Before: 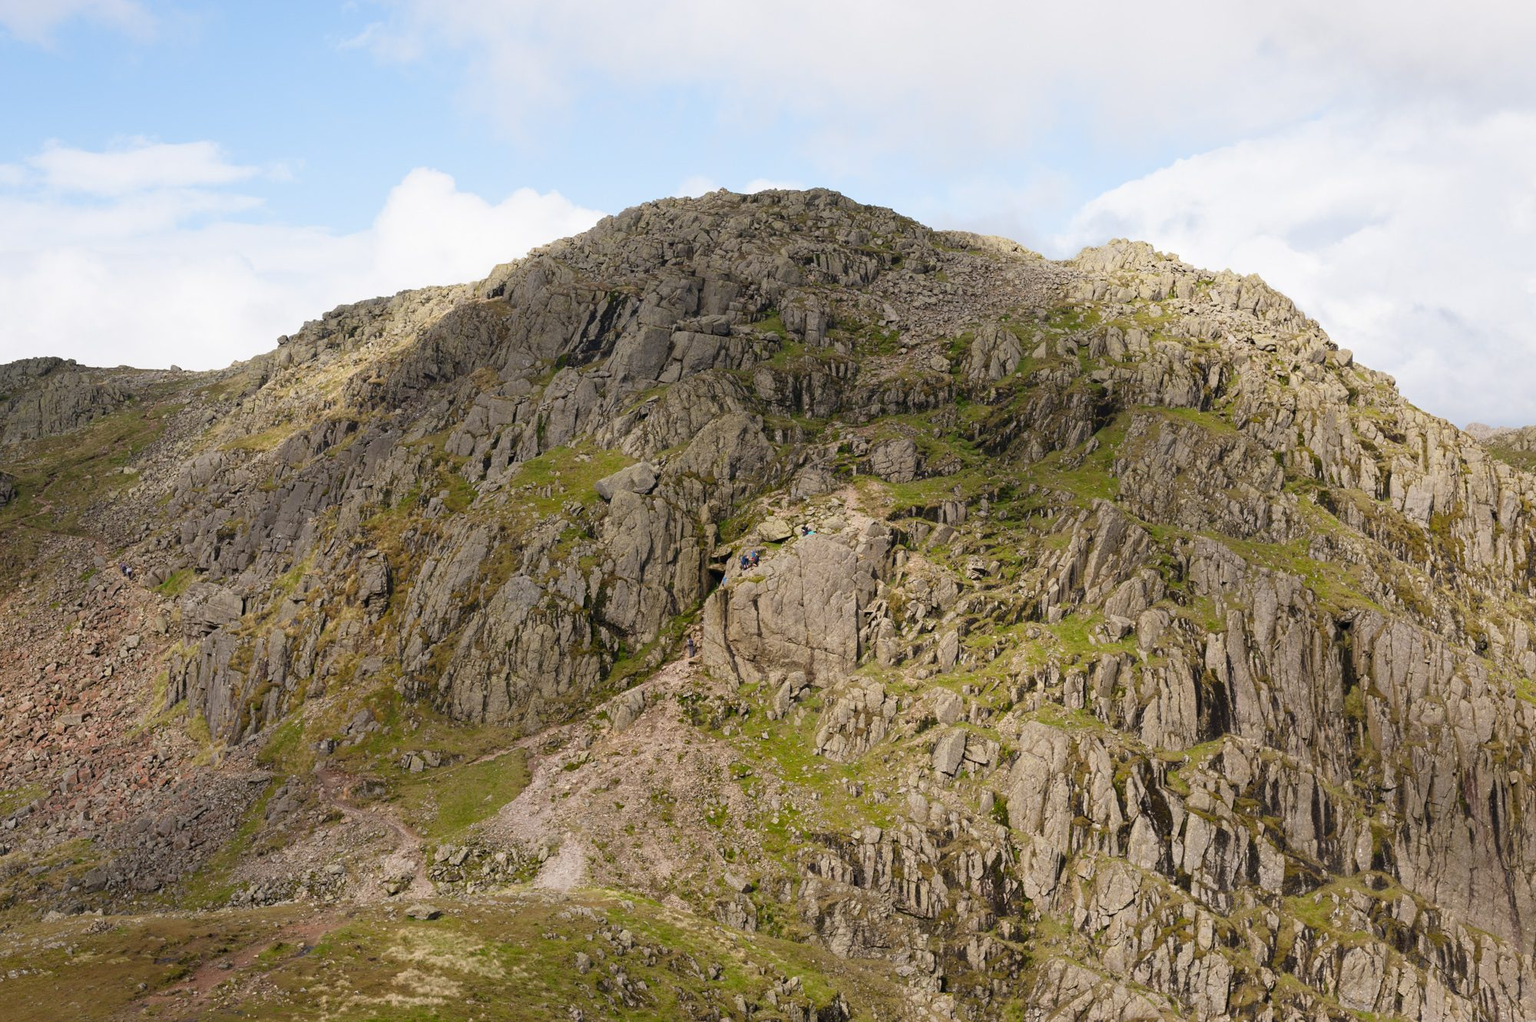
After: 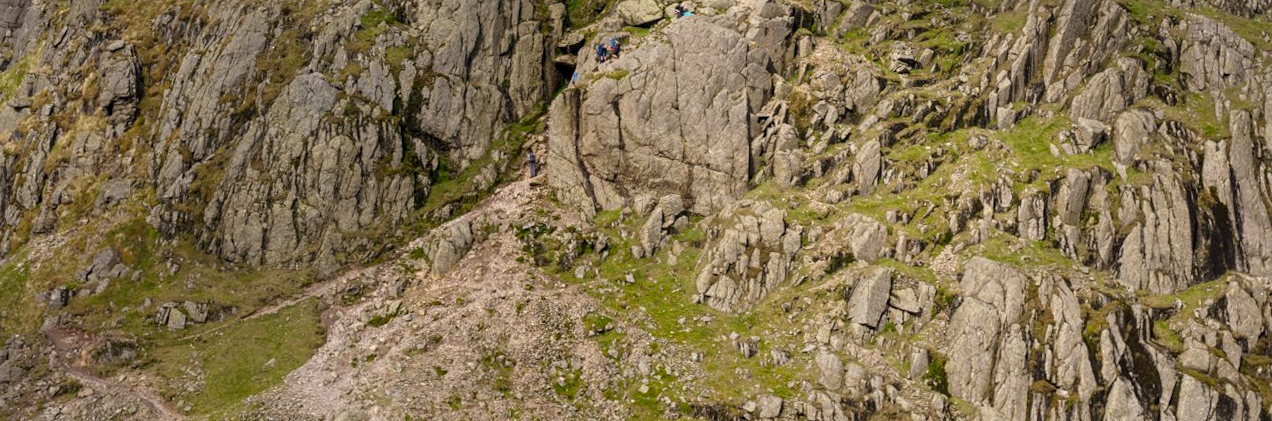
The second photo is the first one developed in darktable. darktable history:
crop: left 18.091%, top 51.13%, right 17.525%, bottom 16.85%
white balance: red 1, blue 1
rotate and perspective: rotation -0.45°, automatic cropping original format, crop left 0.008, crop right 0.992, crop top 0.012, crop bottom 0.988
local contrast: on, module defaults
